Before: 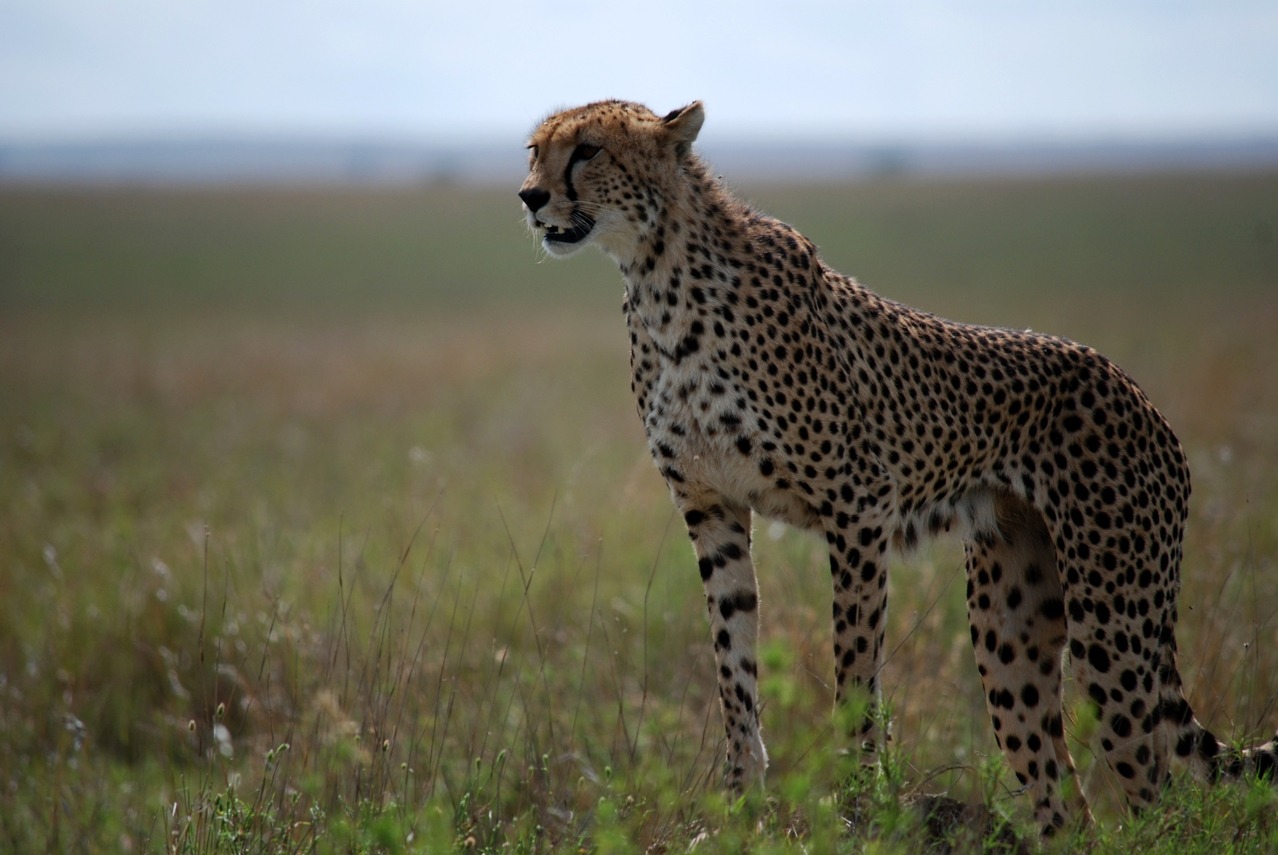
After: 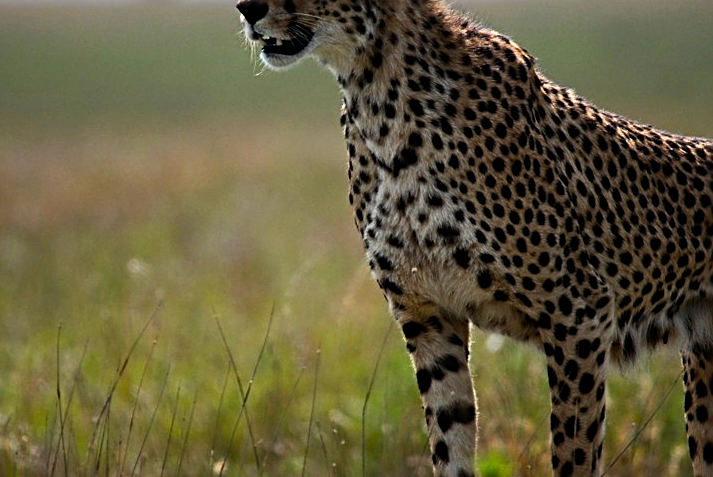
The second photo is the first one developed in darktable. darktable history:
color balance rgb: perceptual saturation grading › global saturation 40%, global vibrance 15%
crop and rotate: left 22.13%, top 22.054%, right 22.026%, bottom 22.102%
sharpen: radius 2.767
exposure: compensate highlight preservation false
tone equalizer: -8 EV -1.08 EV, -7 EV -1.01 EV, -6 EV -0.867 EV, -5 EV -0.578 EV, -3 EV 0.578 EV, -2 EV 0.867 EV, -1 EV 1.01 EV, +0 EV 1.08 EV, edges refinement/feathering 500, mask exposure compensation -1.57 EV, preserve details no
